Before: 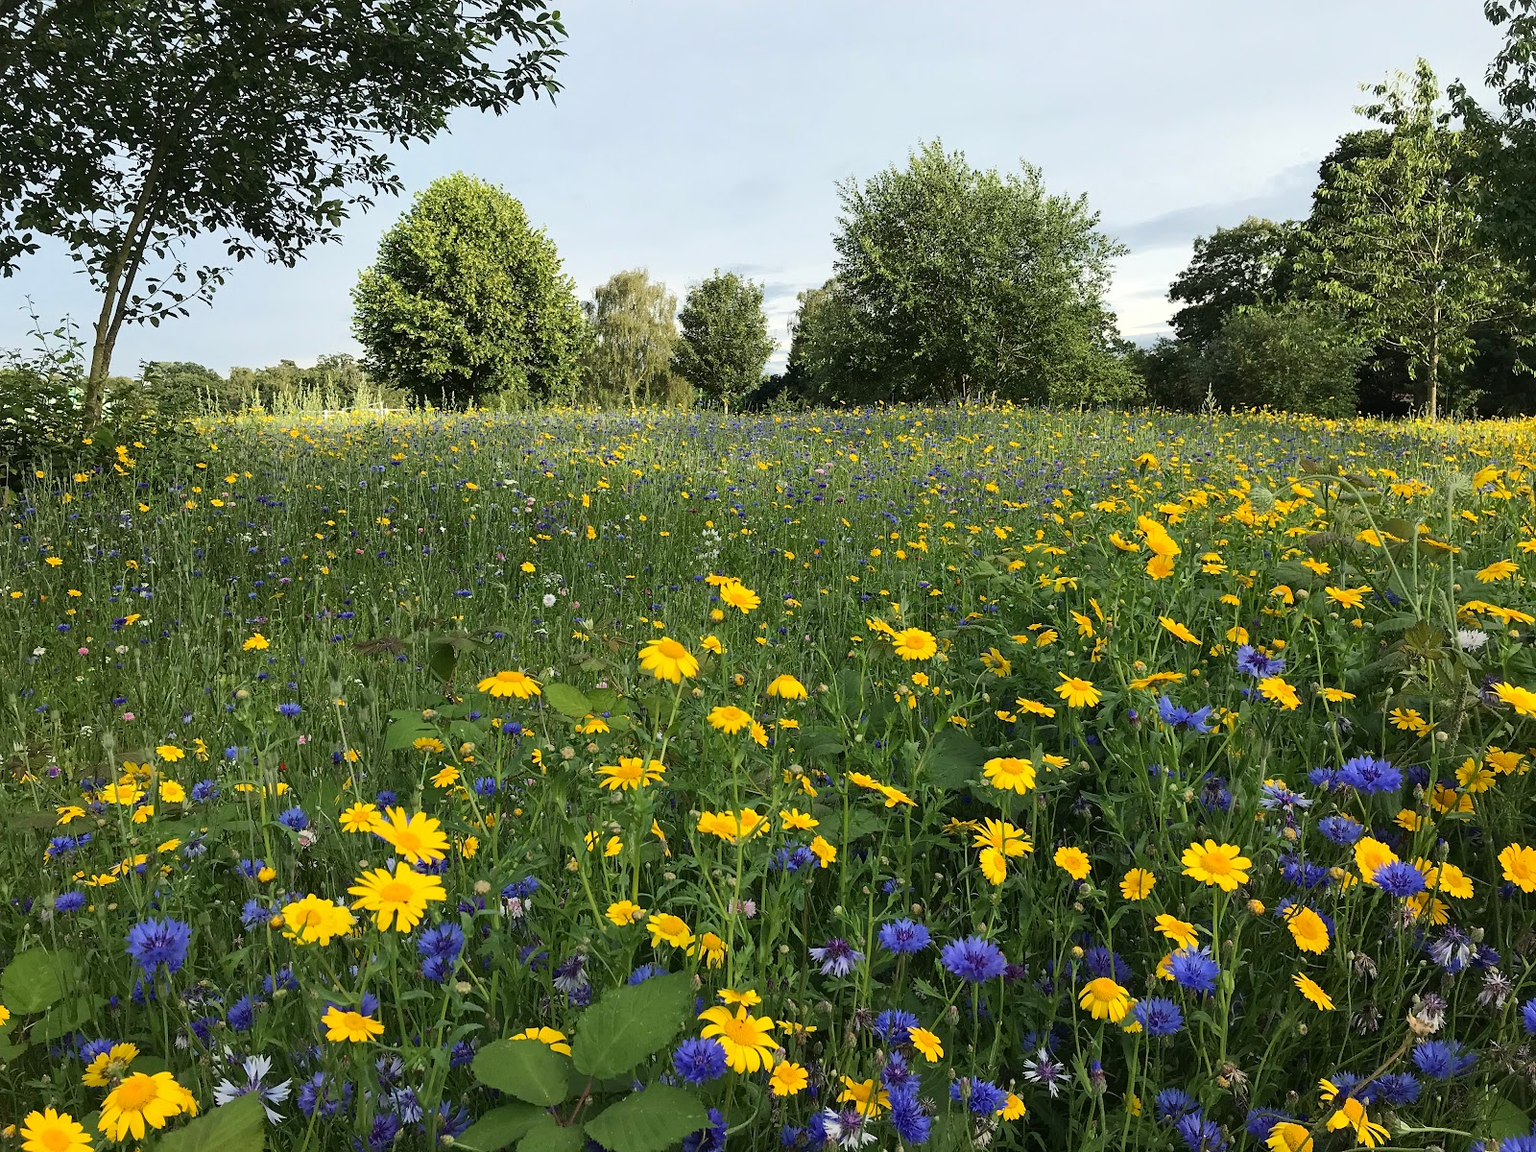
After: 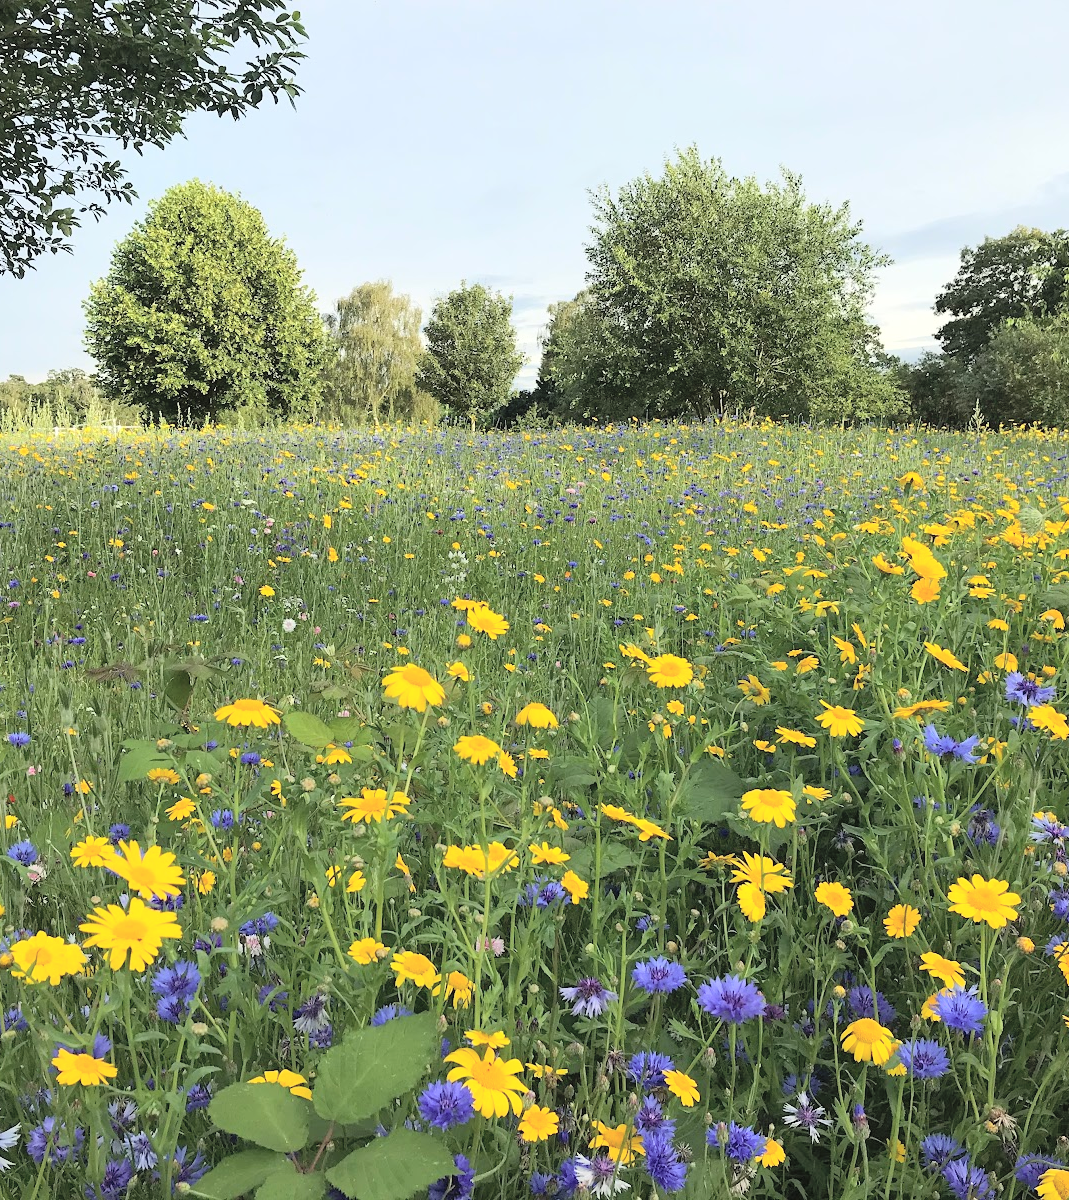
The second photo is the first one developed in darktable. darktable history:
global tonemap: drago (0.7, 100)
crop and rotate: left 17.732%, right 15.423%
